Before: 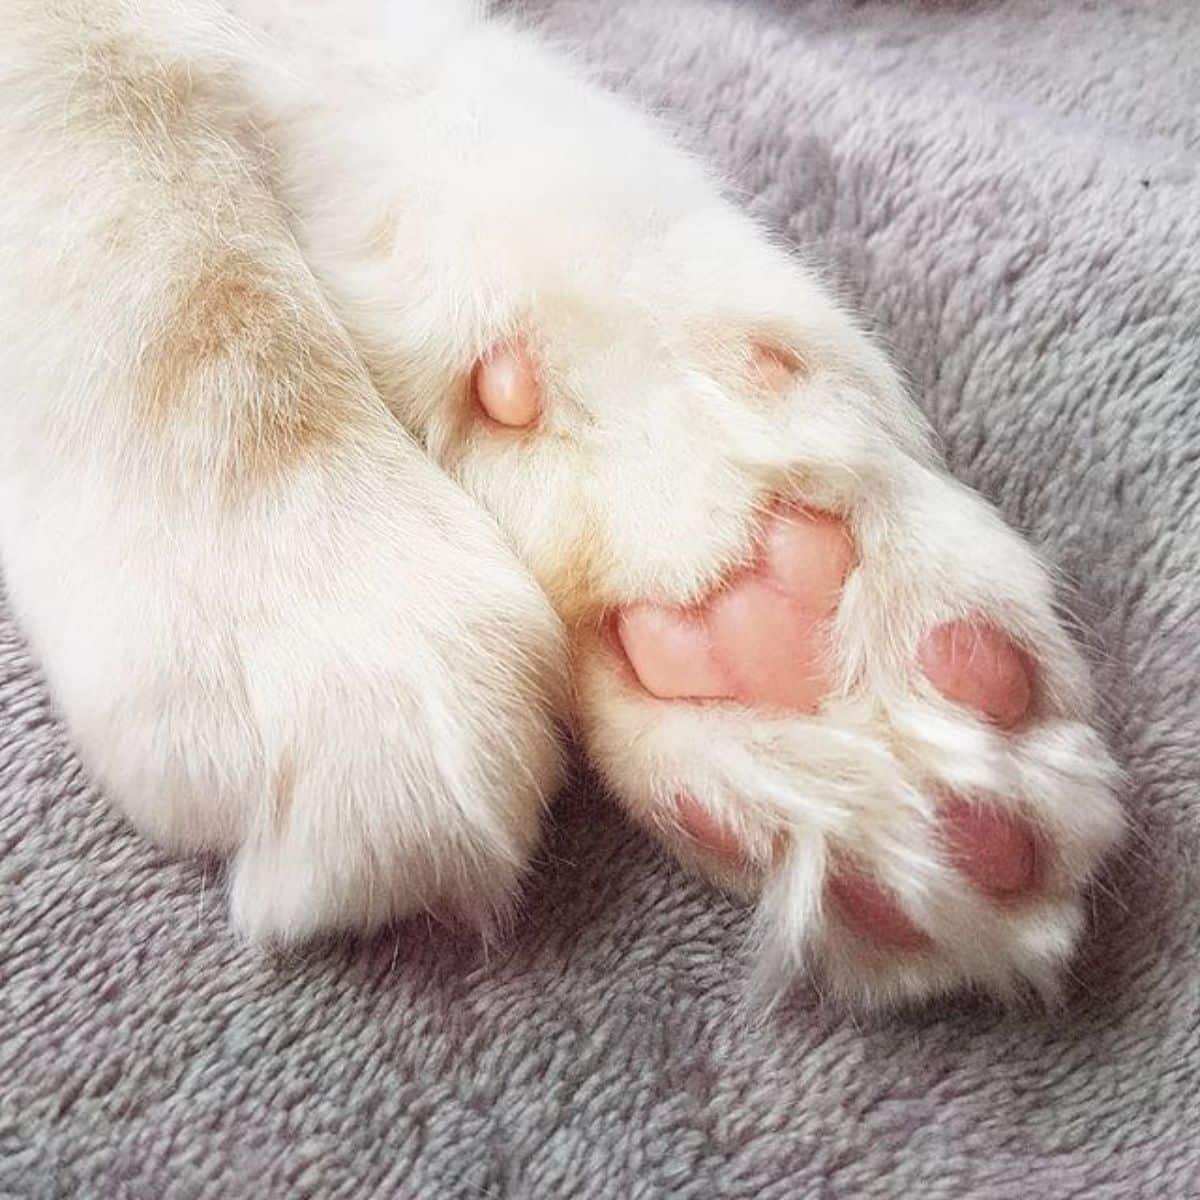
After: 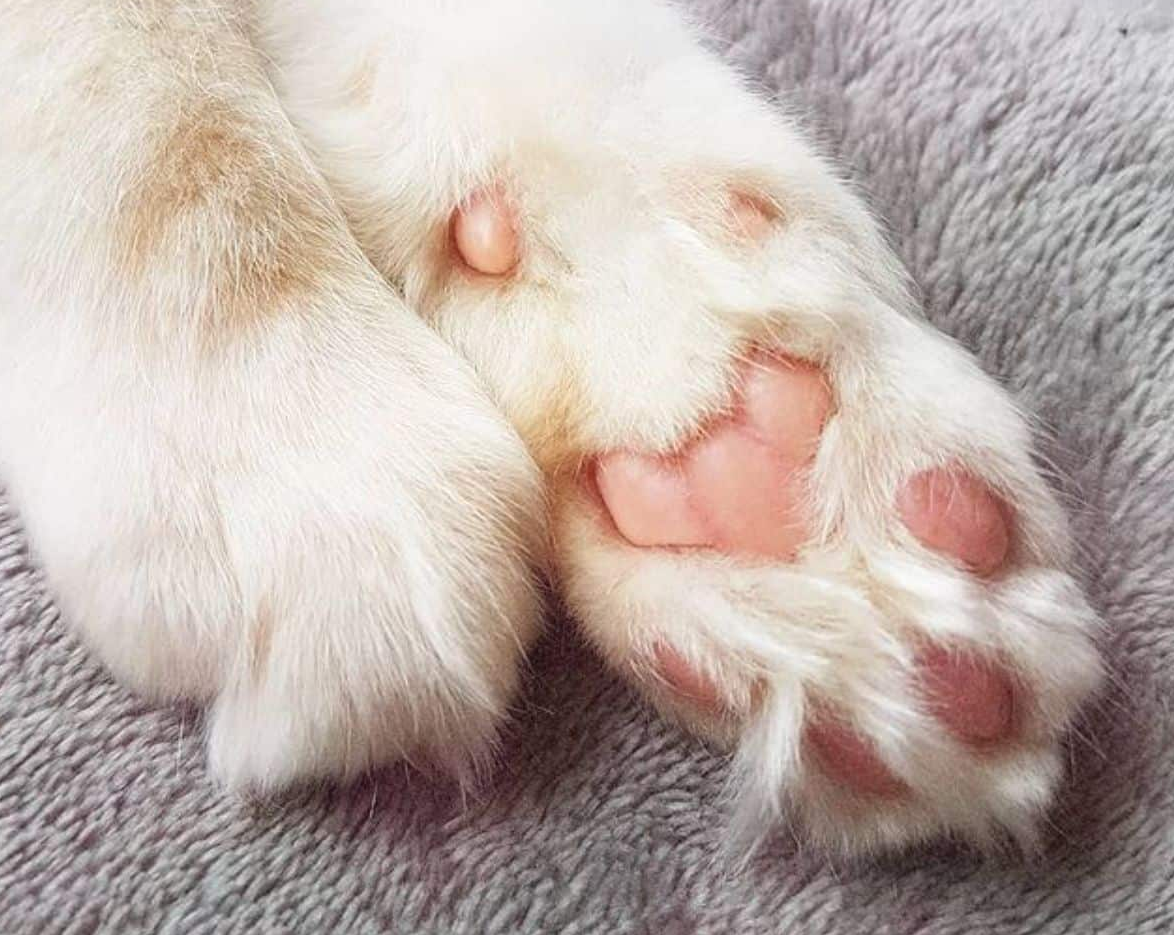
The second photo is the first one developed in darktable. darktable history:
crop and rotate: left 1.893%, top 12.696%, right 0.23%, bottom 9.33%
